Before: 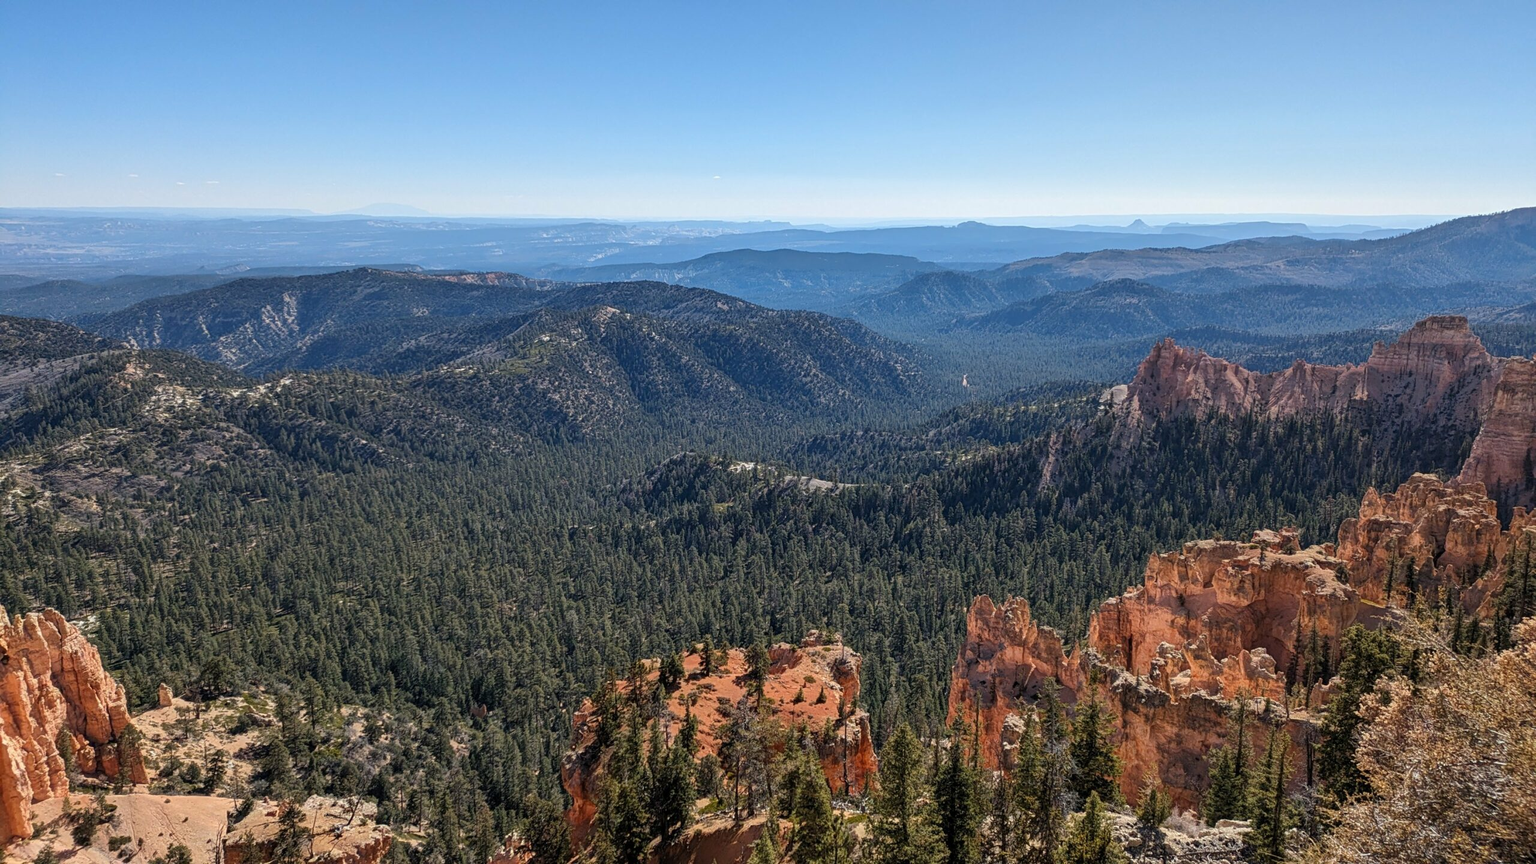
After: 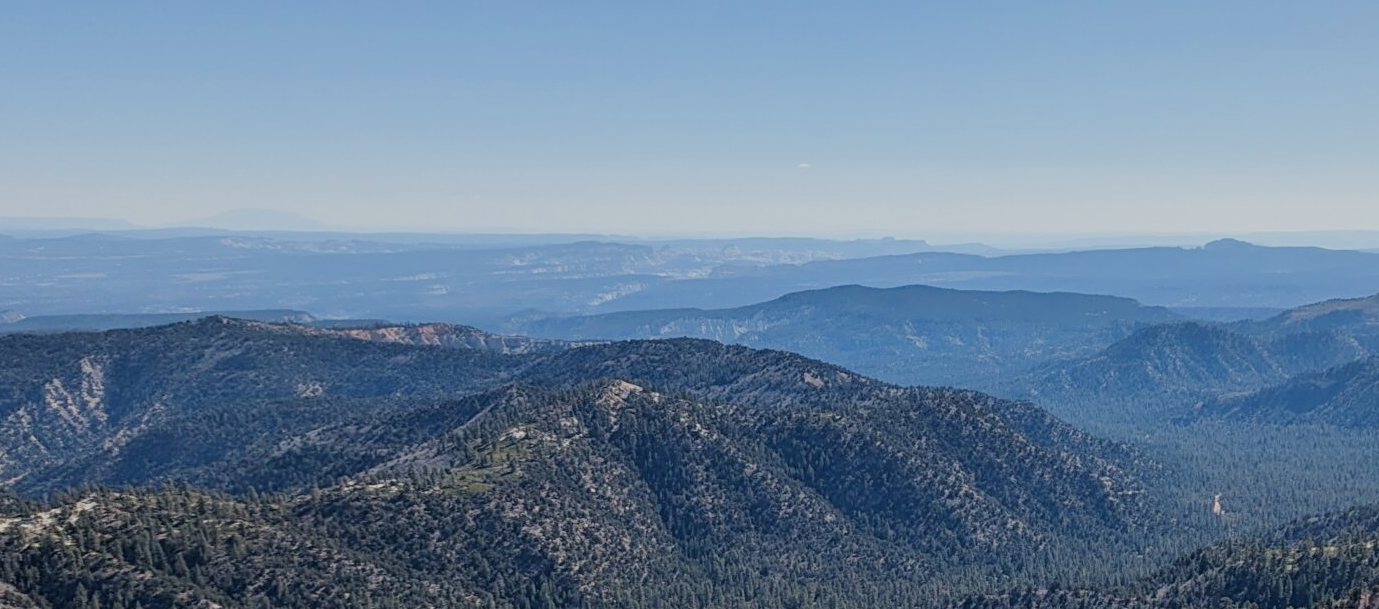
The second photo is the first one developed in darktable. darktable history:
filmic rgb: black relative exposure -7.32 EV, white relative exposure 5.09 EV, hardness 3.2
crop: left 15.306%, top 9.065%, right 30.789%, bottom 48.638%
